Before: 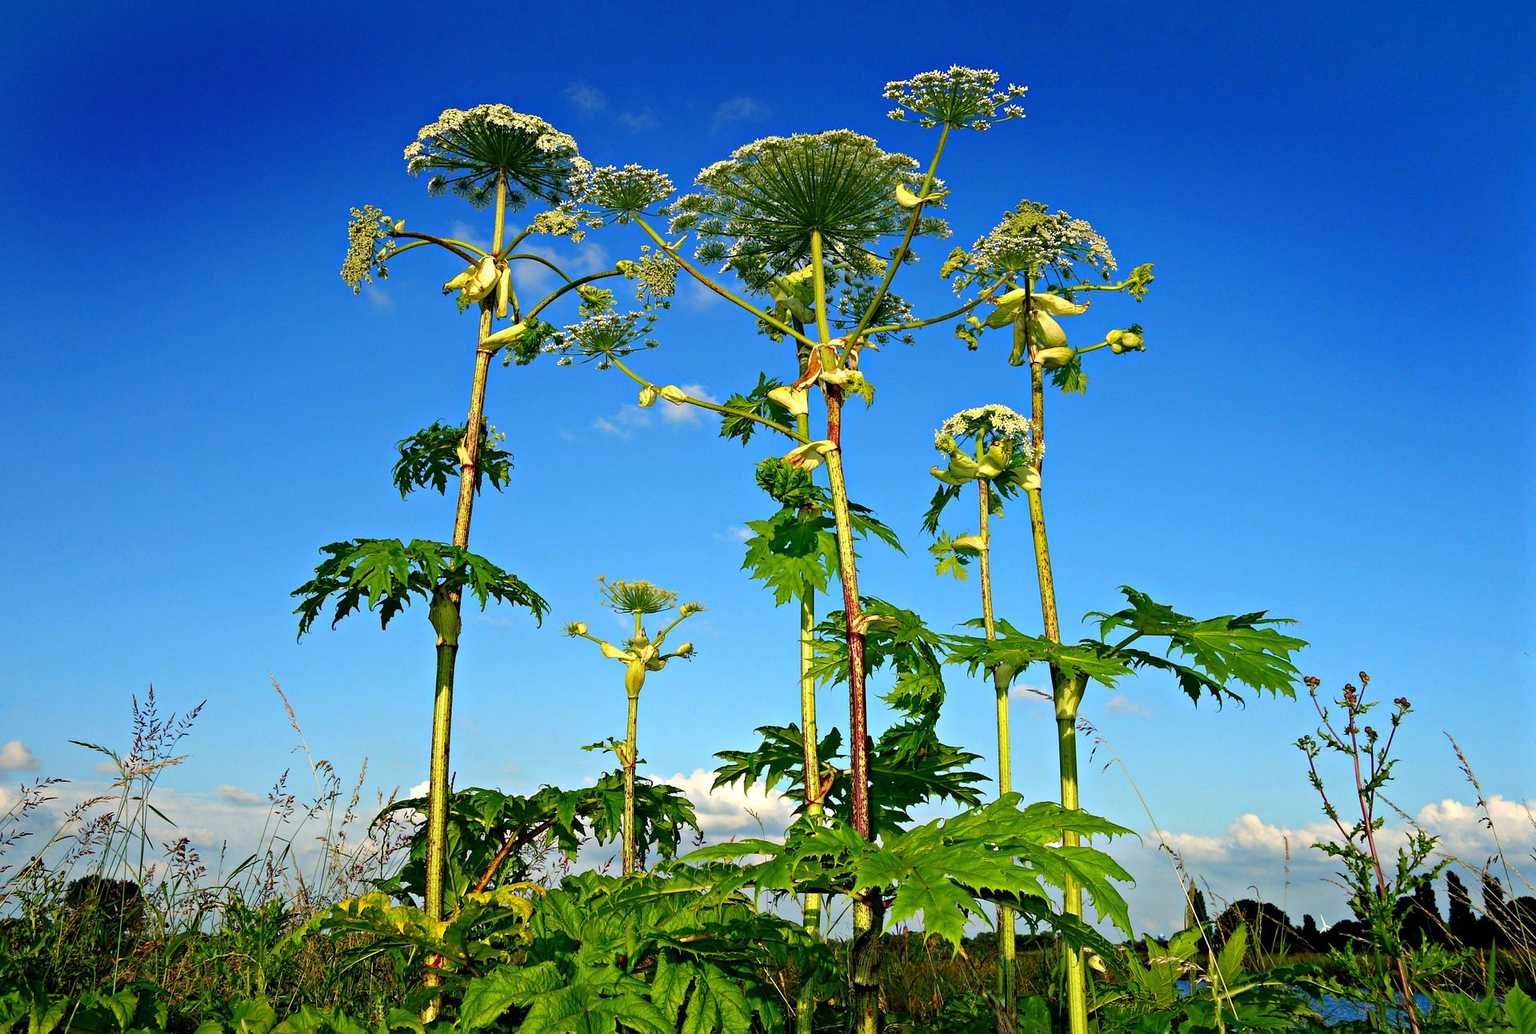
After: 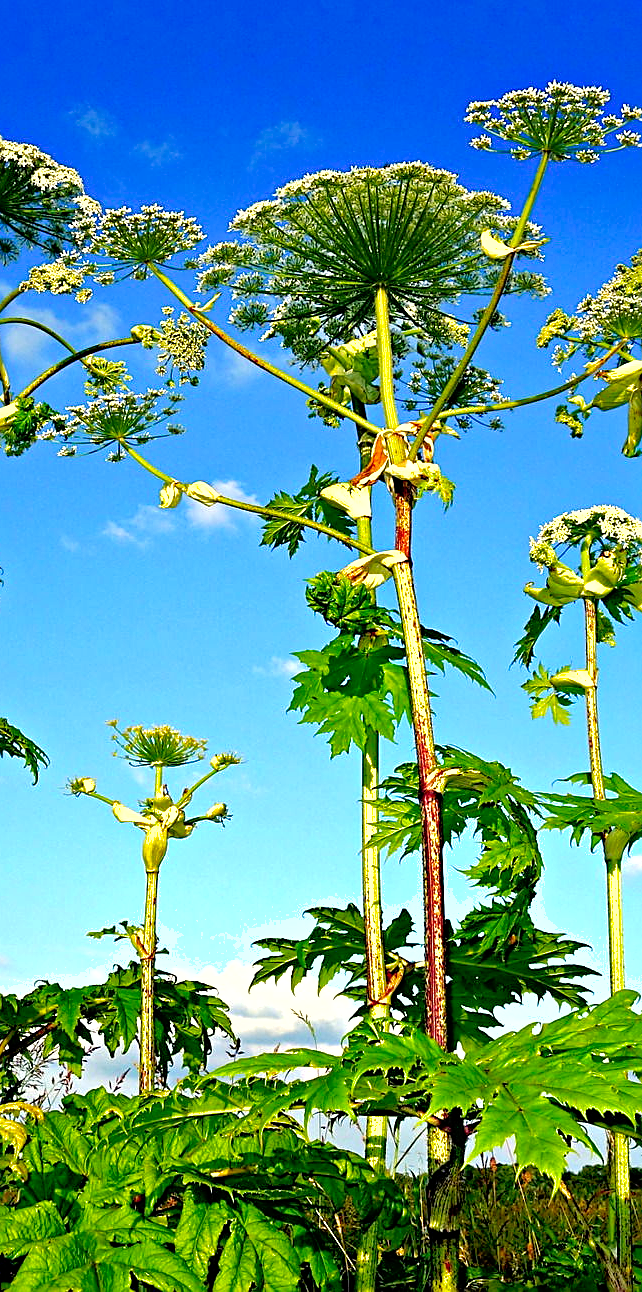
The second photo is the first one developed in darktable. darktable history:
crop: left 33.301%, right 33.255%
sharpen: on, module defaults
tone curve: curves: ch0 [(0, 0) (0.118, 0.034) (0.182, 0.124) (0.265, 0.214) (0.504, 0.508) (0.783, 0.825) (1, 1)], preserve colors none
shadows and highlights: on, module defaults
exposure: black level correction 0.002, exposure 0.675 EV, compensate highlight preservation false
